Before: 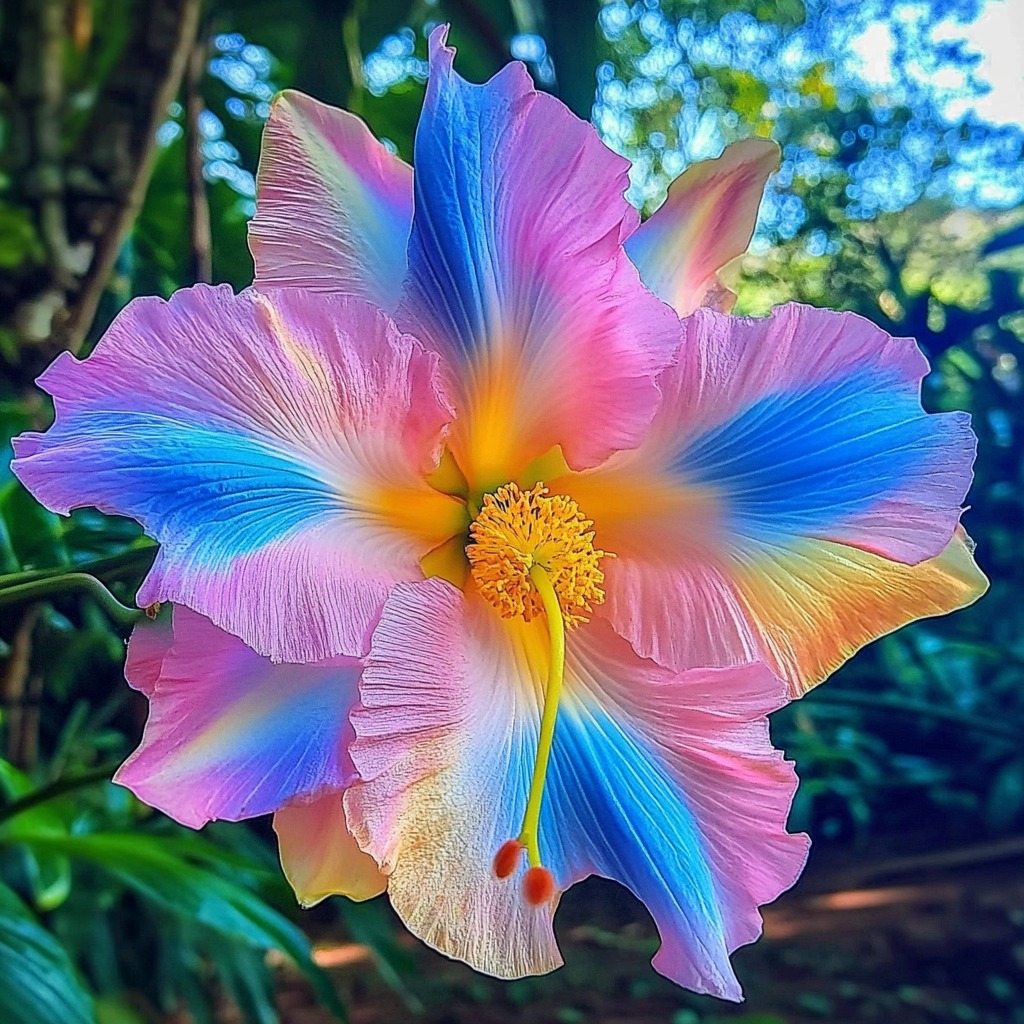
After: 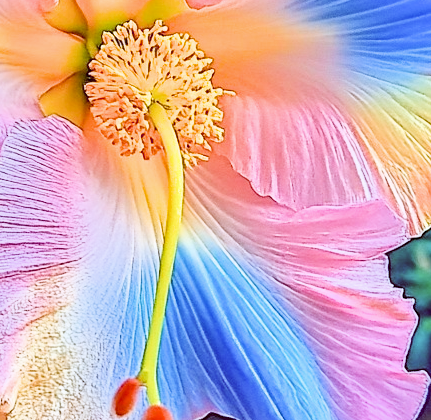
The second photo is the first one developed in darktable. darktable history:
crop: left 37.221%, top 45.169%, right 20.63%, bottom 13.777%
filmic rgb: hardness 4.17
exposure: black level correction 0, exposure 1.388 EV, compensate exposure bias true, compensate highlight preservation false
shadows and highlights: radius 125.46, shadows 21.19, highlights -21.19, low approximation 0.01
white balance: emerald 1
contrast equalizer: y [[0.511, 0.558, 0.631, 0.632, 0.559, 0.512], [0.5 ×6], [0.507, 0.559, 0.627, 0.644, 0.647, 0.647], [0 ×6], [0 ×6]]
color balance: lift [1, 1.011, 0.999, 0.989], gamma [1.109, 1.045, 1.039, 0.955], gain [0.917, 0.936, 0.952, 1.064], contrast 2.32%, contrast fulcrum 19%, output saturation 101%
